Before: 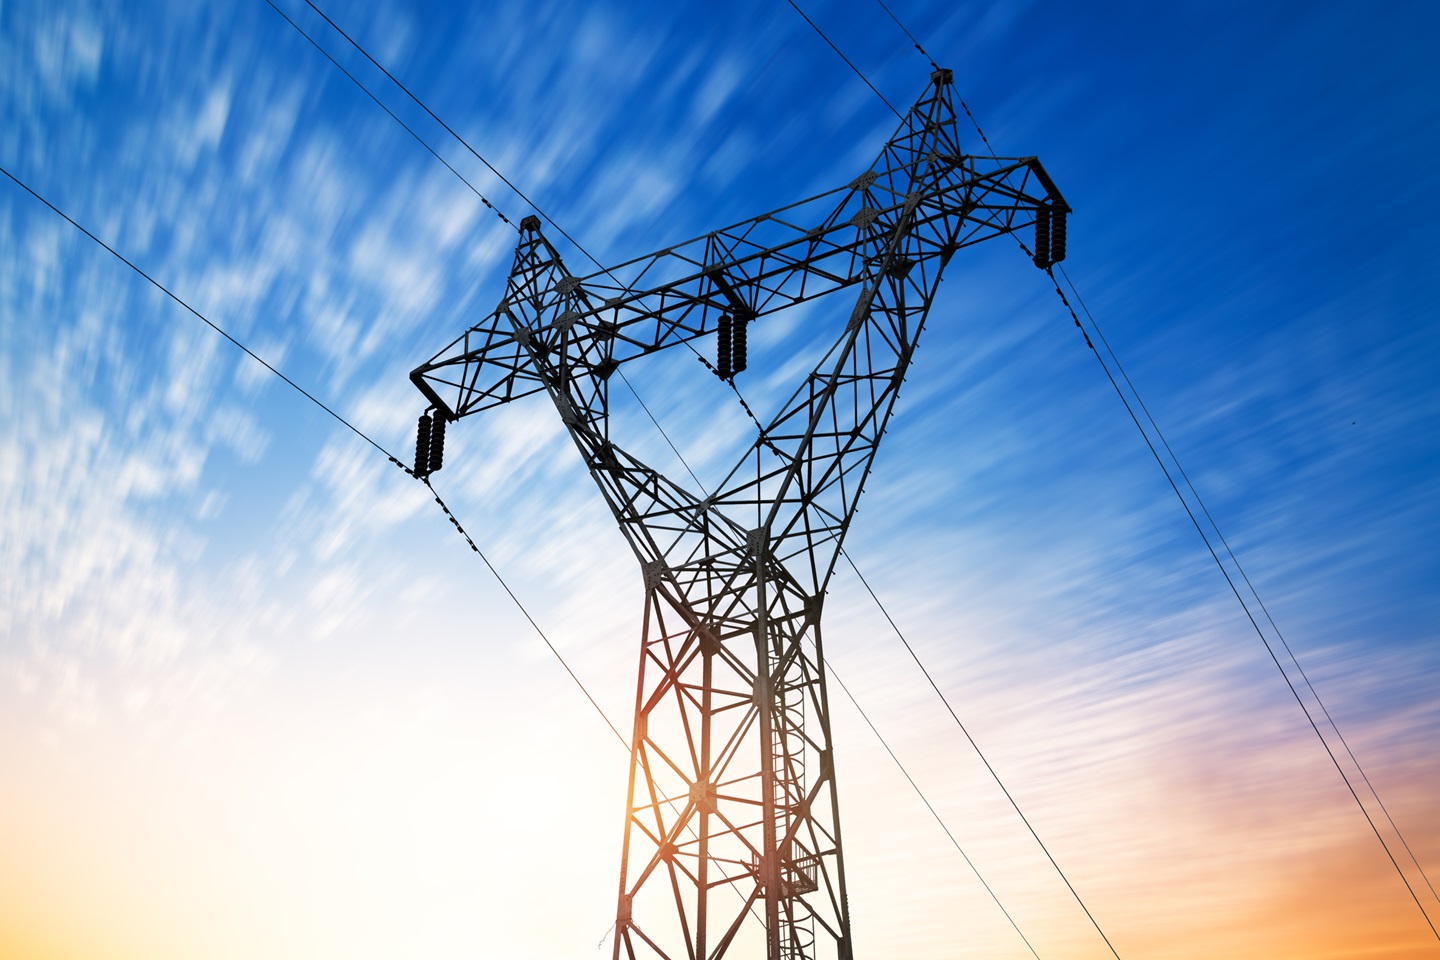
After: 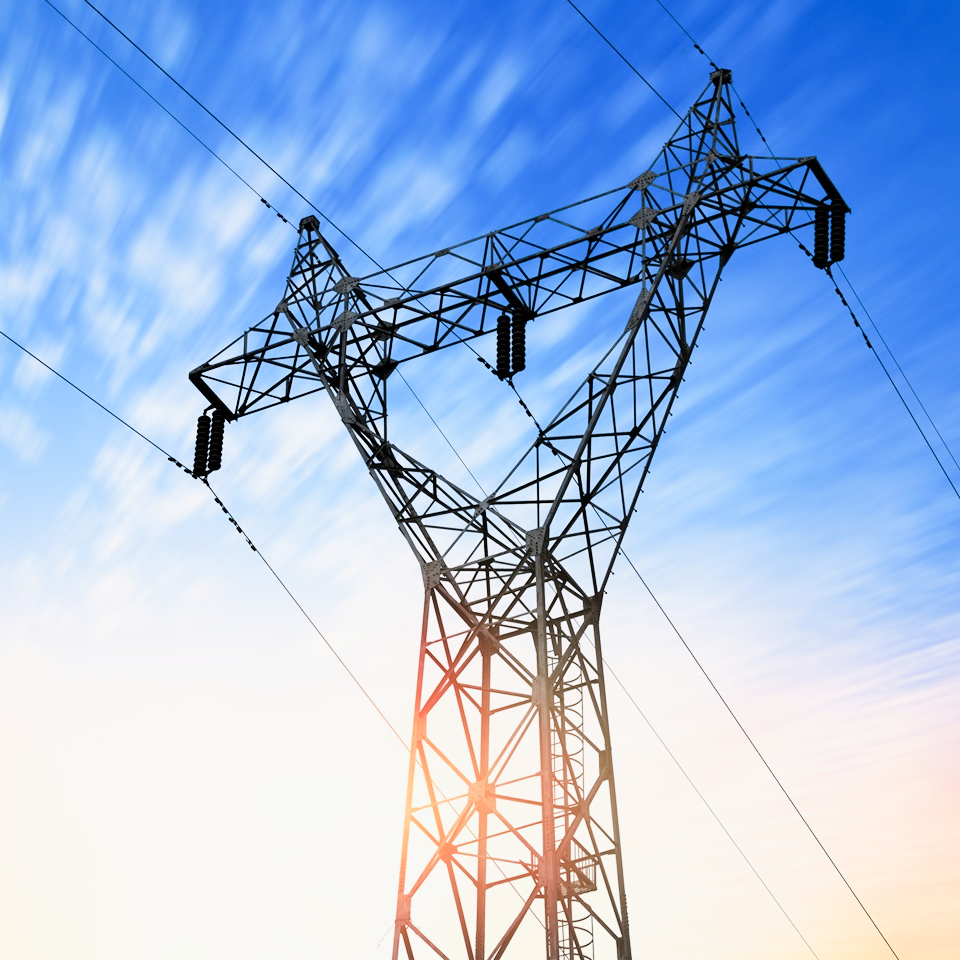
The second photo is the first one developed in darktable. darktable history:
crop: left 15.376%, right 17.902%
filmic rgb: black relative exposure -7.65 EV, white relative exposure 4.56 EV, hardness 3.61
exposure: black level correction 0, exposure 1.29 EV, compensate exposure bias true, compensate highlight preservation false
contrast brightness saturation: contrast 0.101, brightness 0.03, saturation 0.091
